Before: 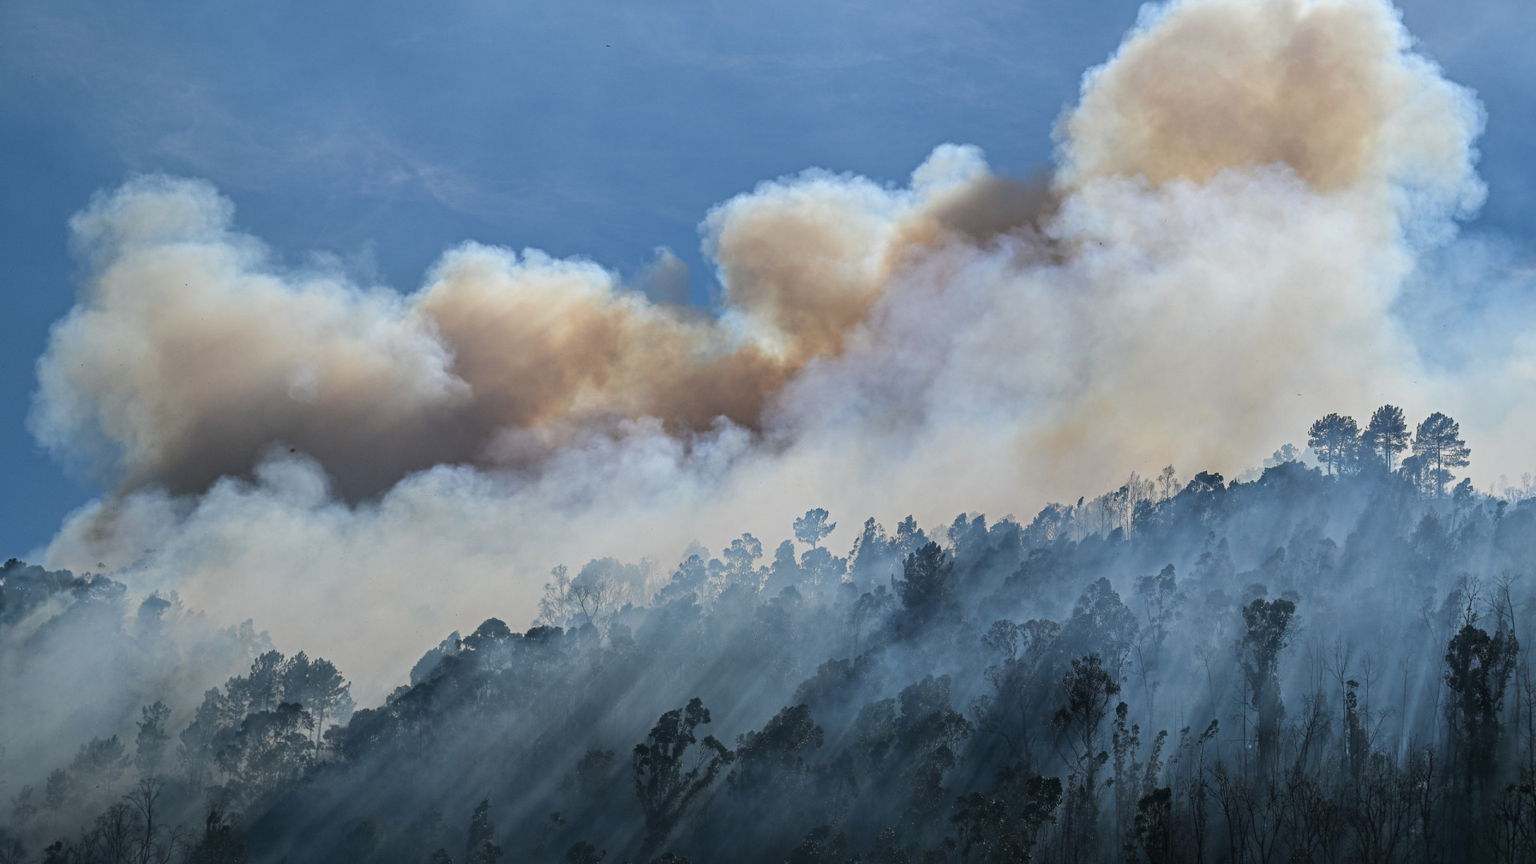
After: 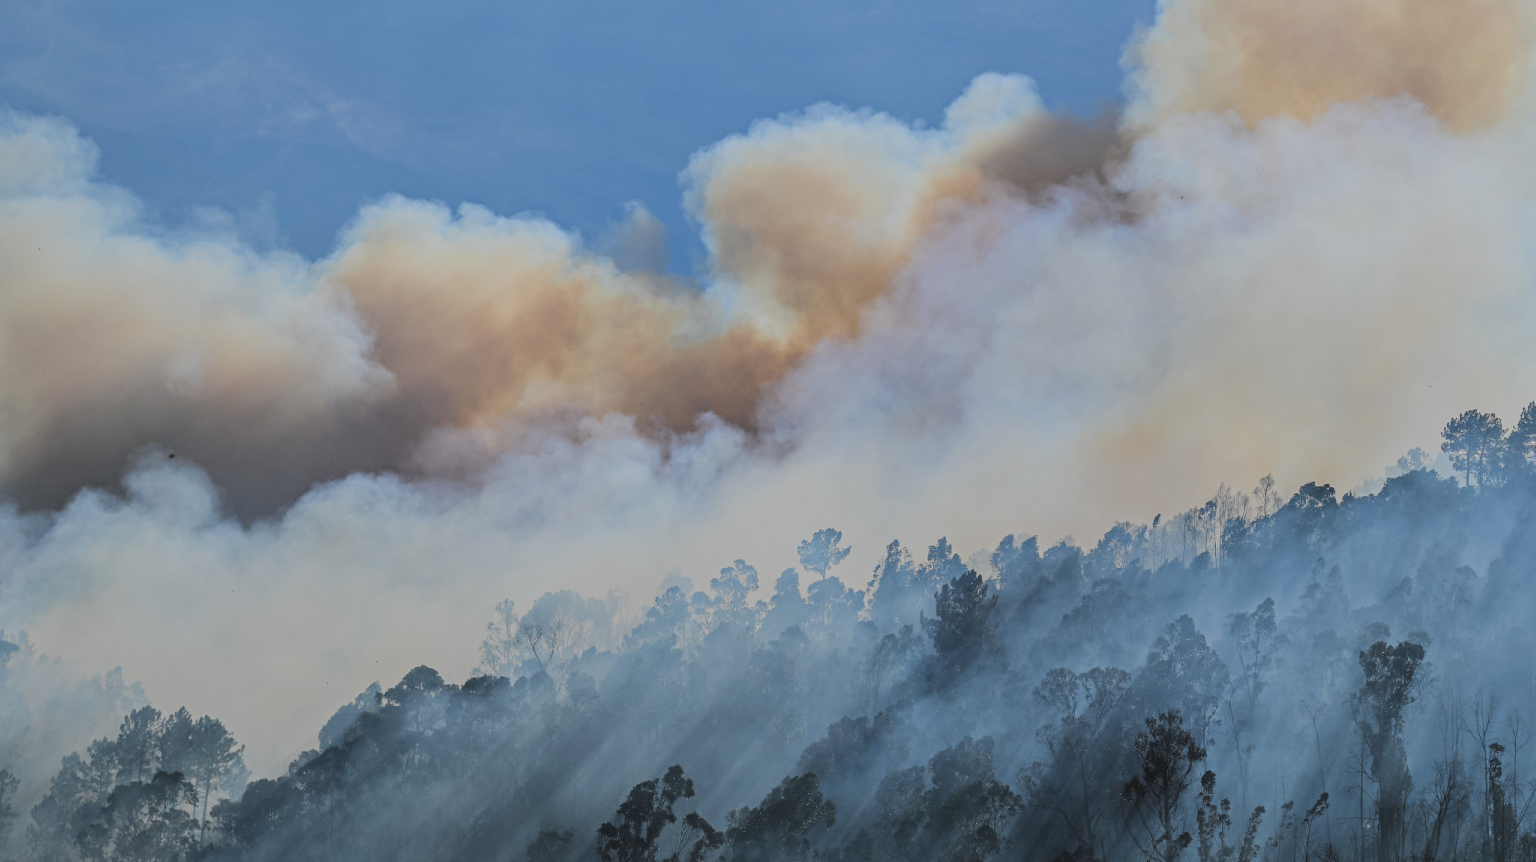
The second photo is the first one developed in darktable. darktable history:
contrast brightness saturation: contrast -0.095, brightness 0.045, saturation 0.081
crop and rotate: left 10.115%, top 9.937%, right 9.834%, bottom 10.245%
filmic rgb: black relative exposure -6.96 EV, white relative exposure 5.64 EV, hardness 2.86, color science v5 (2021), contrast in shadows safe, contrast in highlights safe
